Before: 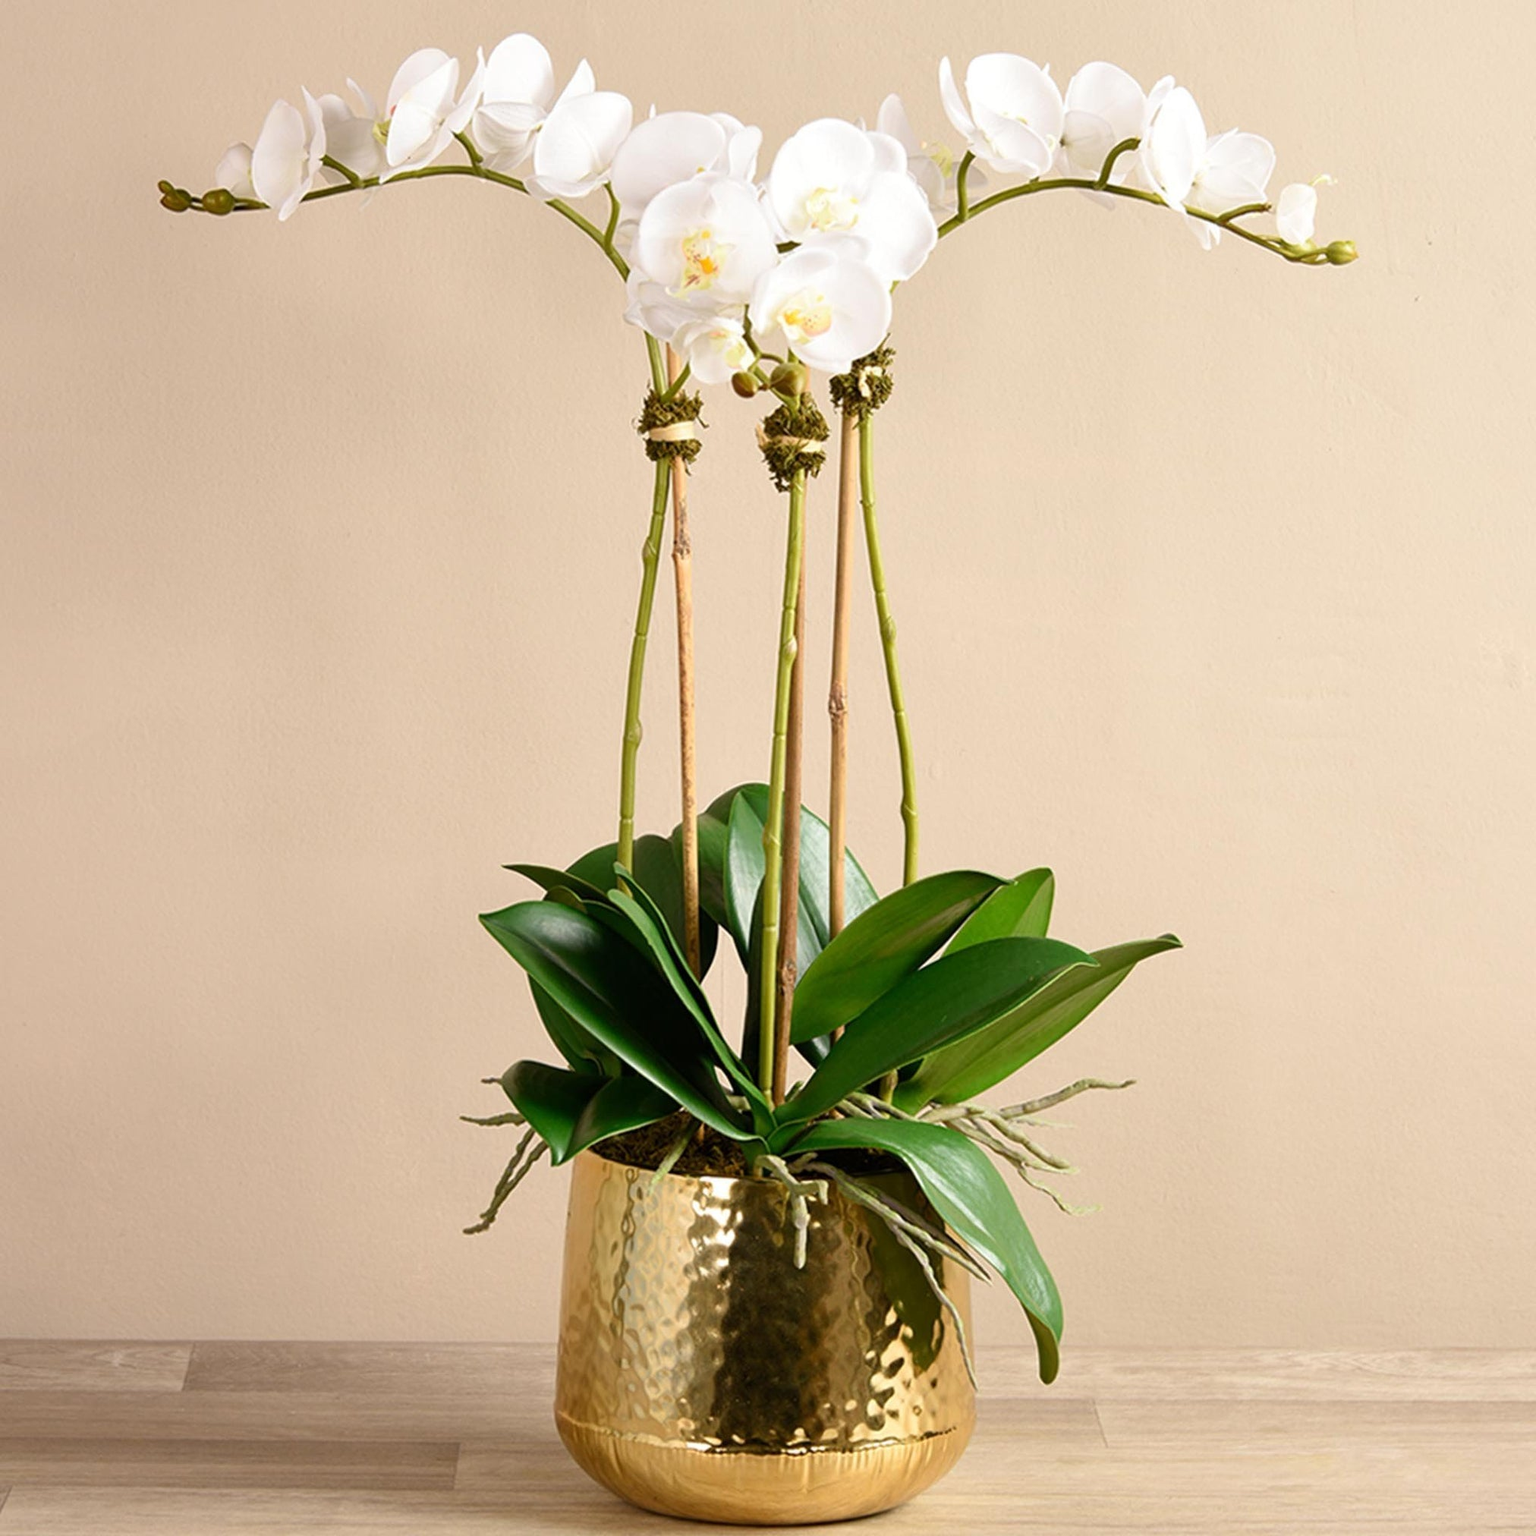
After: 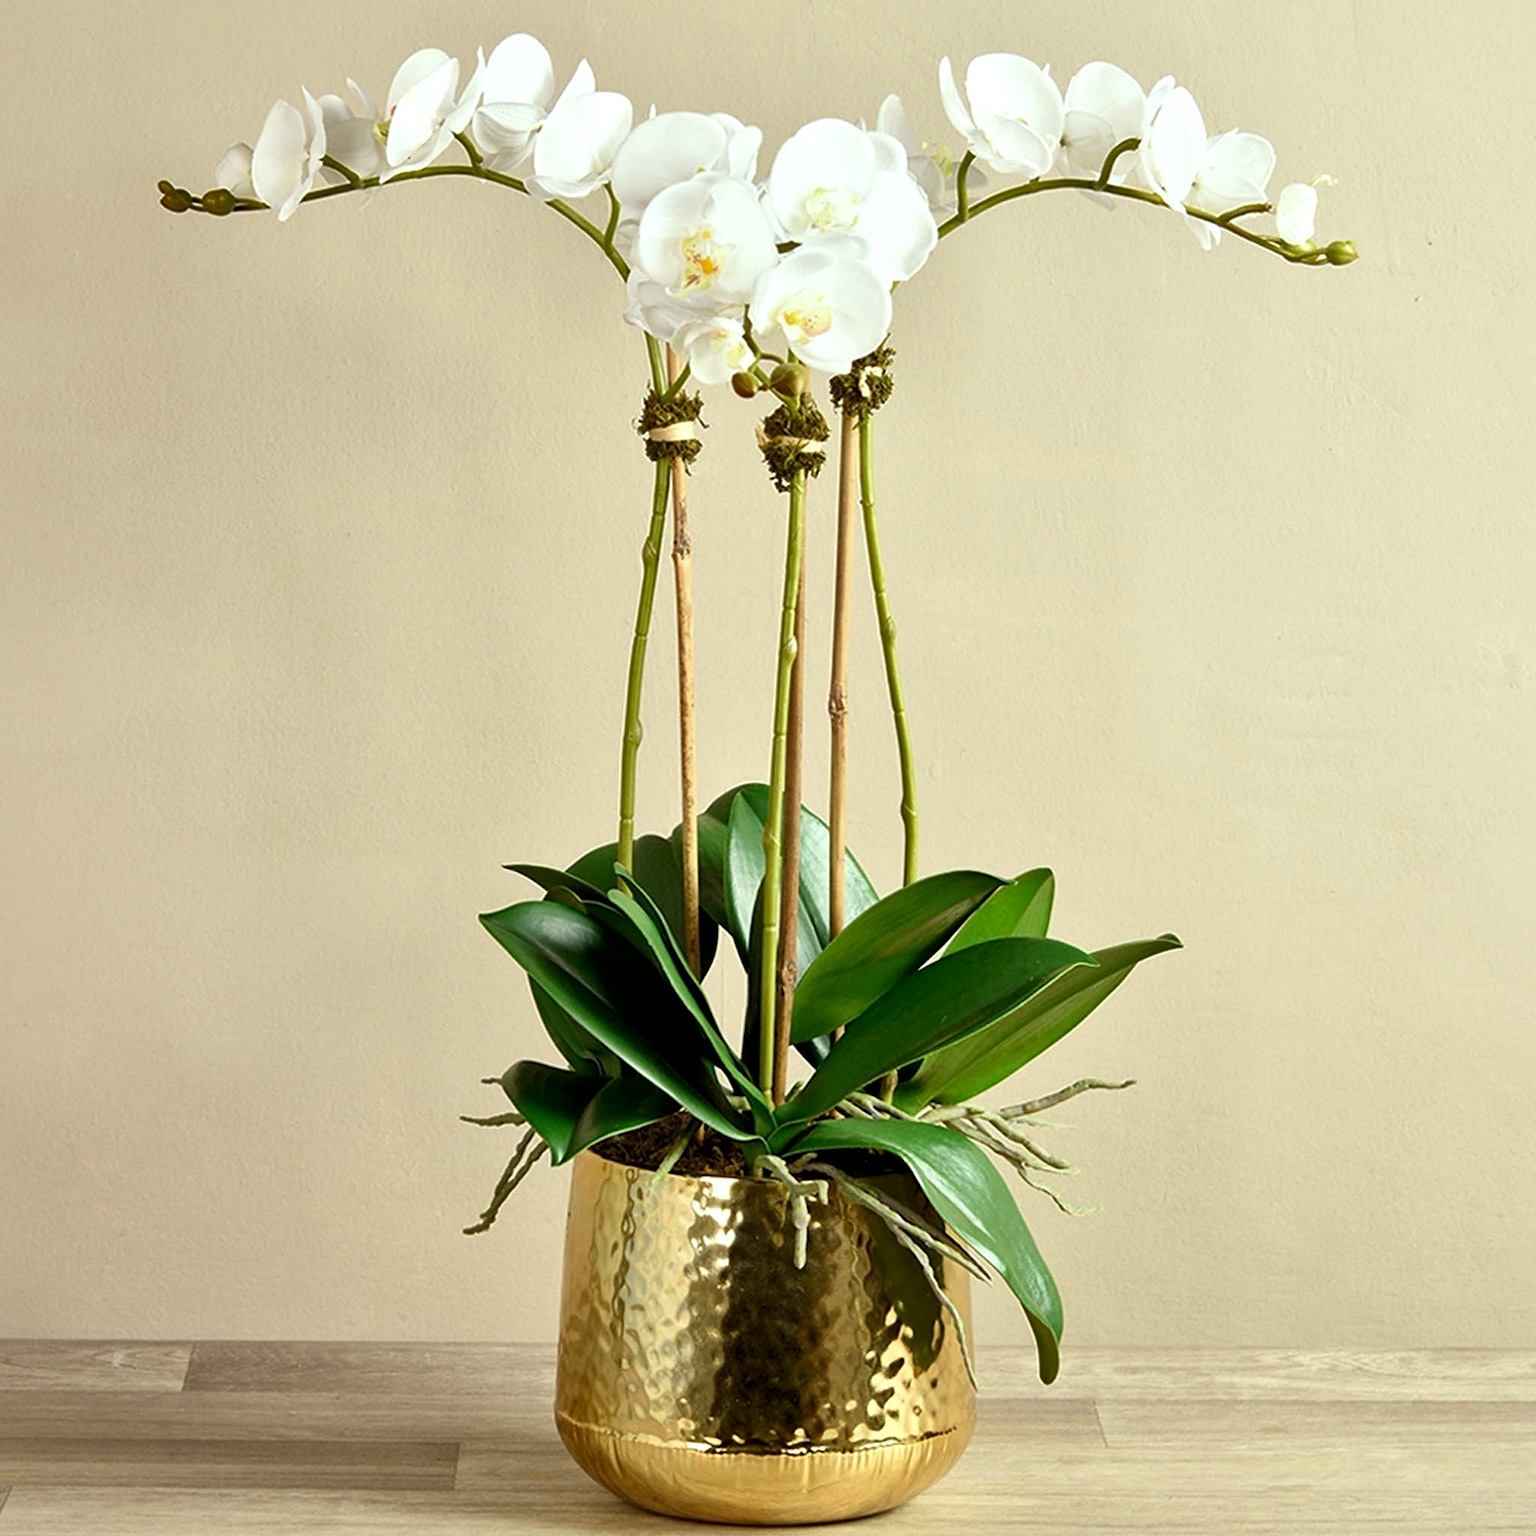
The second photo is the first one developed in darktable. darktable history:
local contrast: mode bilateral grid, contrast 25, coarseness 60, detail 150%, midtone range 0.2
color correction: highlights a* -7.71, highlights b* 3.46
sharpen: radius 0.999
